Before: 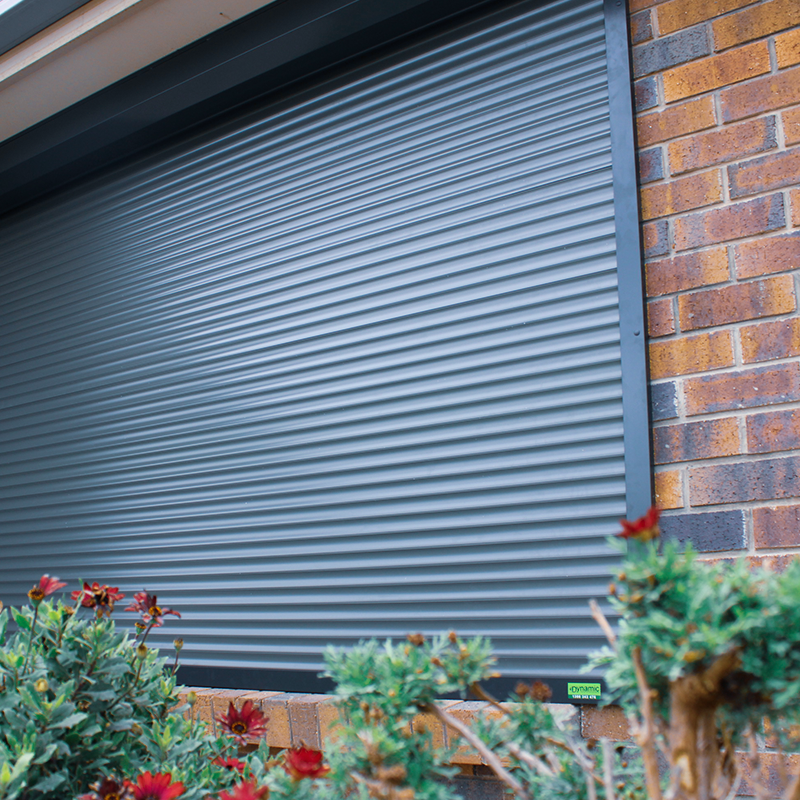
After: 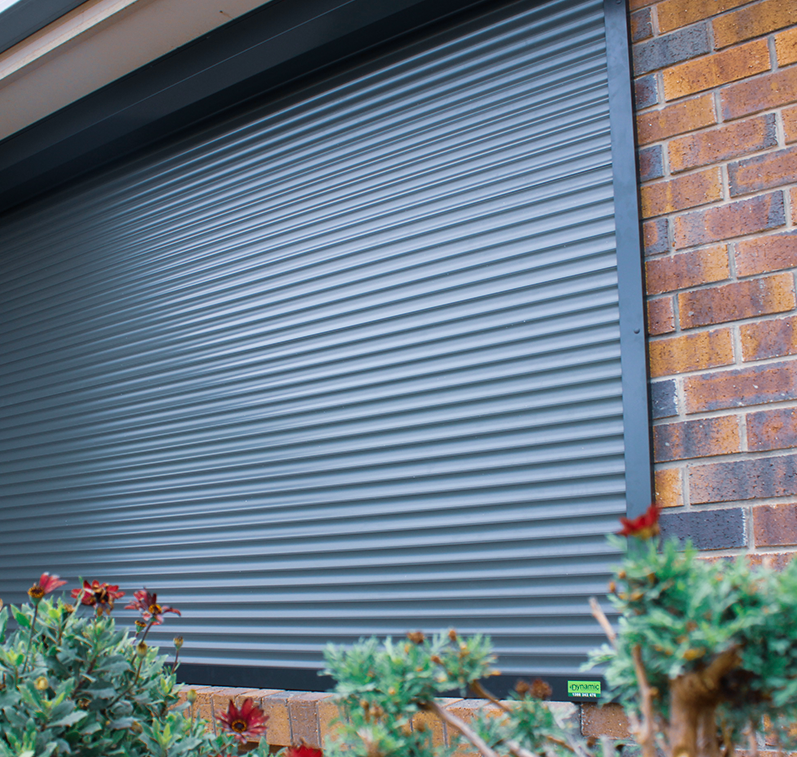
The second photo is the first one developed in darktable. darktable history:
crop: top 0.314%, right 0.261%, bottom 5.023%
